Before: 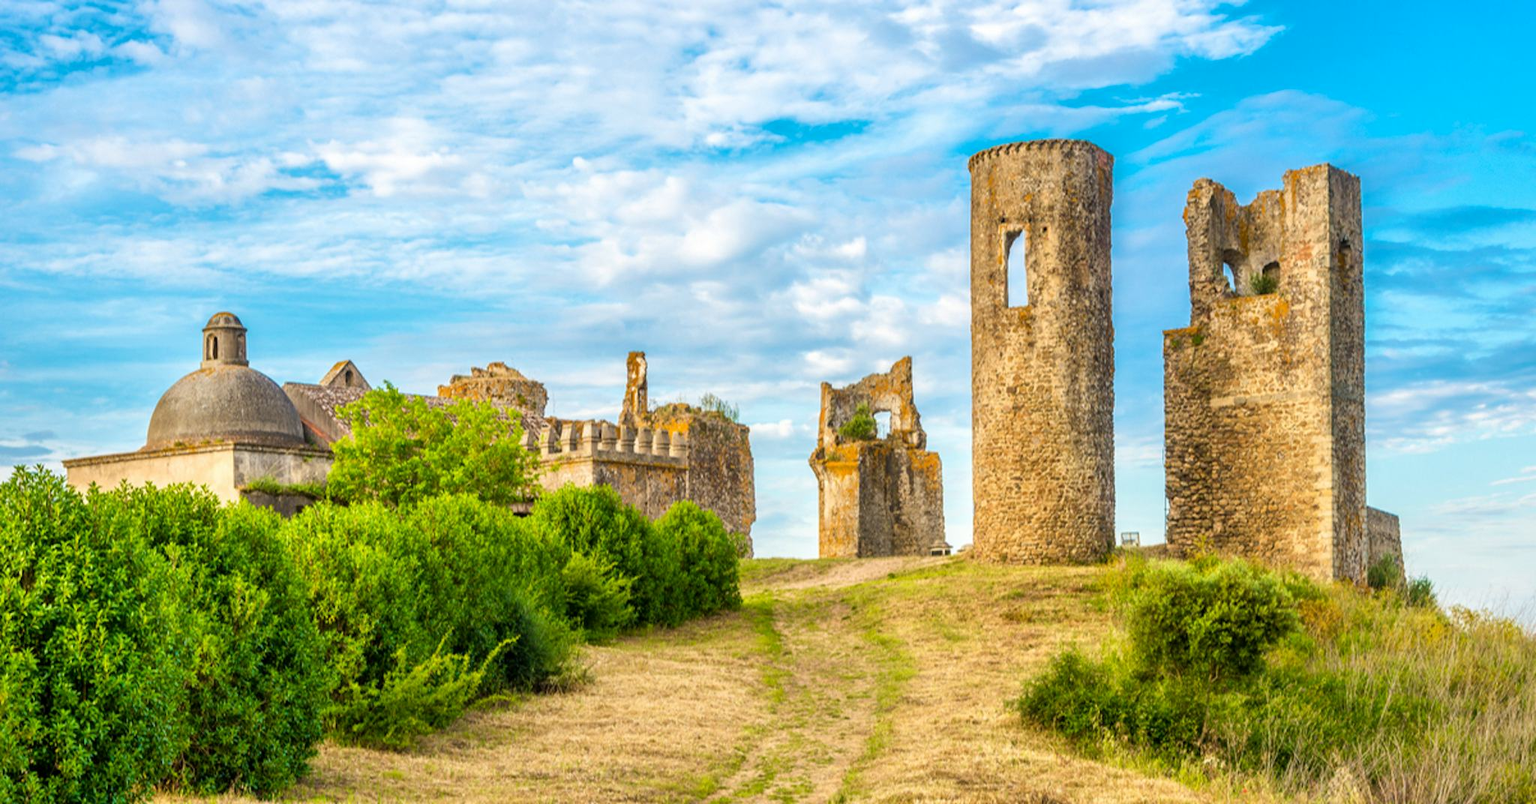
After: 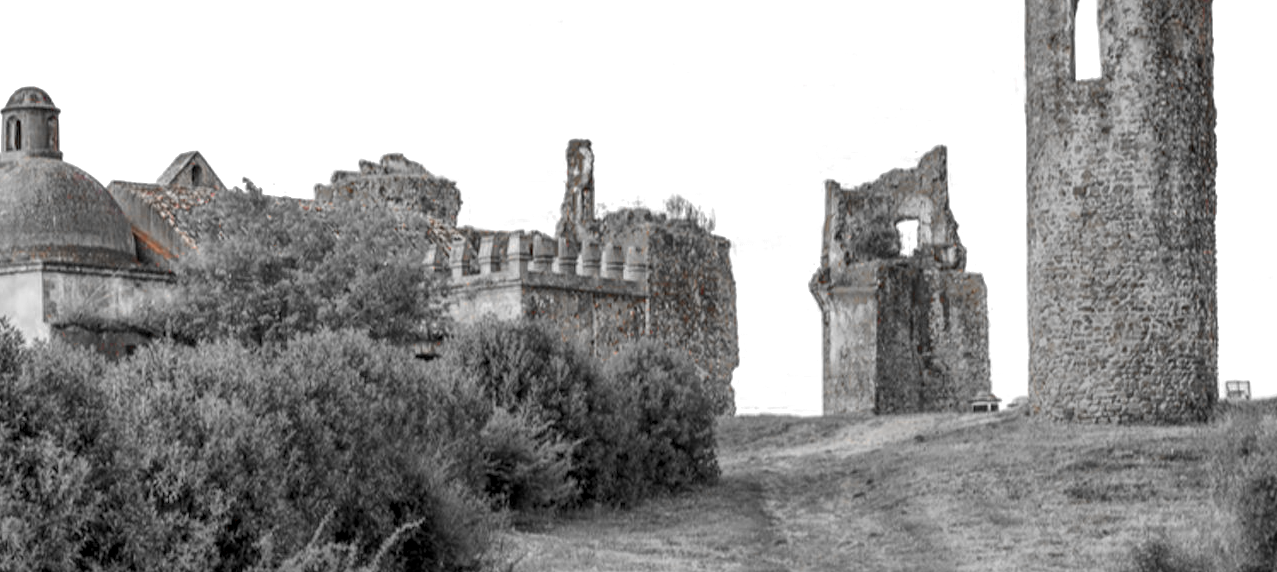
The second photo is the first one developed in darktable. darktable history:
local contrast: on, module defaults
crop: left 13.158%, top 30.779%, right 24.471%, bottom 15.851%
color zones: curves: ch0 [(0, 0.352) (0.143, 0.407) (0.286, 0.386) (0.429, 0.431) (0.571, 0.829) (0.714, 0.853) (0.857, 0.833) (1, 0.352)]; ch1 [(0, 0.604) (0.072, 0.726) (0.096, 0.608) (0.205, 0.007) (0.571, -0.006) (0.839, -0.013) (0.857, -0.012) (1, 0.604)]
